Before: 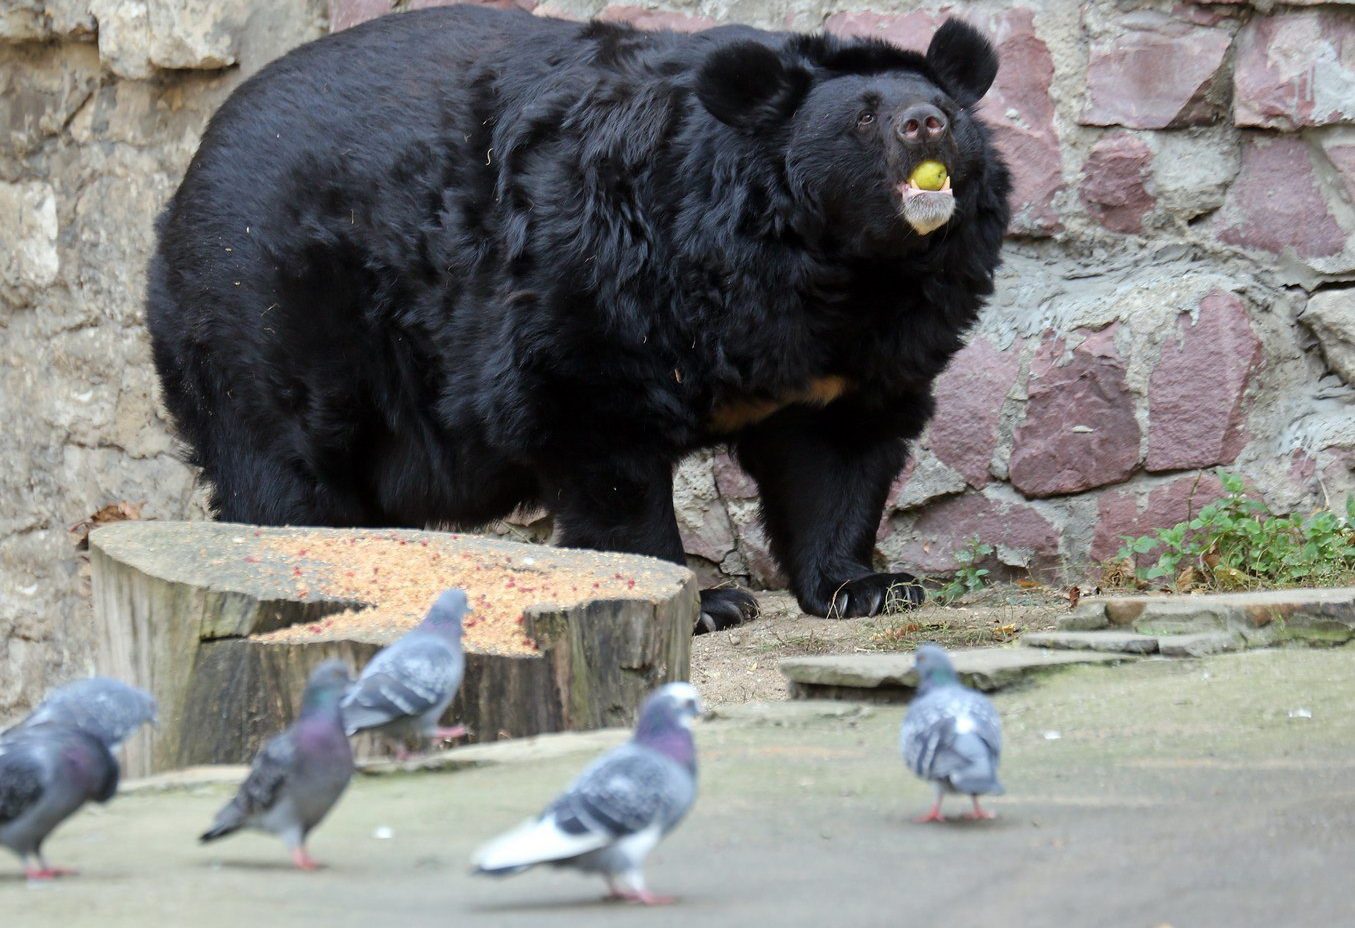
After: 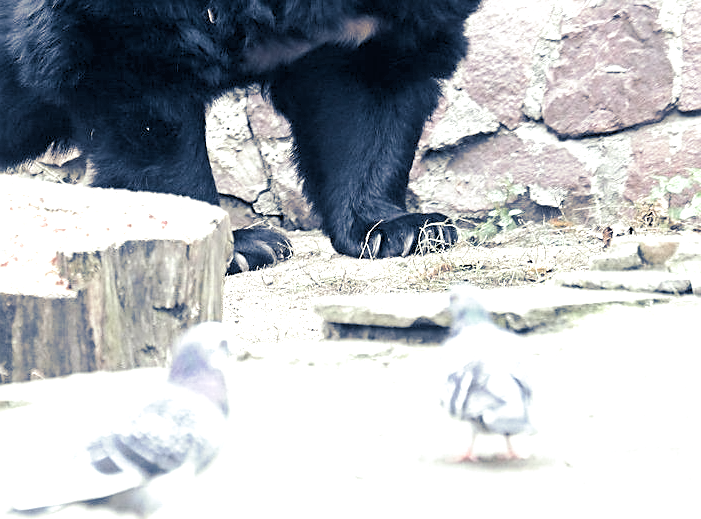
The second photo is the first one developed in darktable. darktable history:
exposure: black level correction 0, exposure 1.388 EV, compensate exposure bias true, compensate highlight preservation false
crop: left 34.479%, top 38.822%, right 13.718%, bottom 5.172%
sharpen: on, module defaults
split-toning: shadows › hue 226.8°, shadows › saturation 0.84
contrast brightness saturation: brightness 0.18, saturation -0.5
